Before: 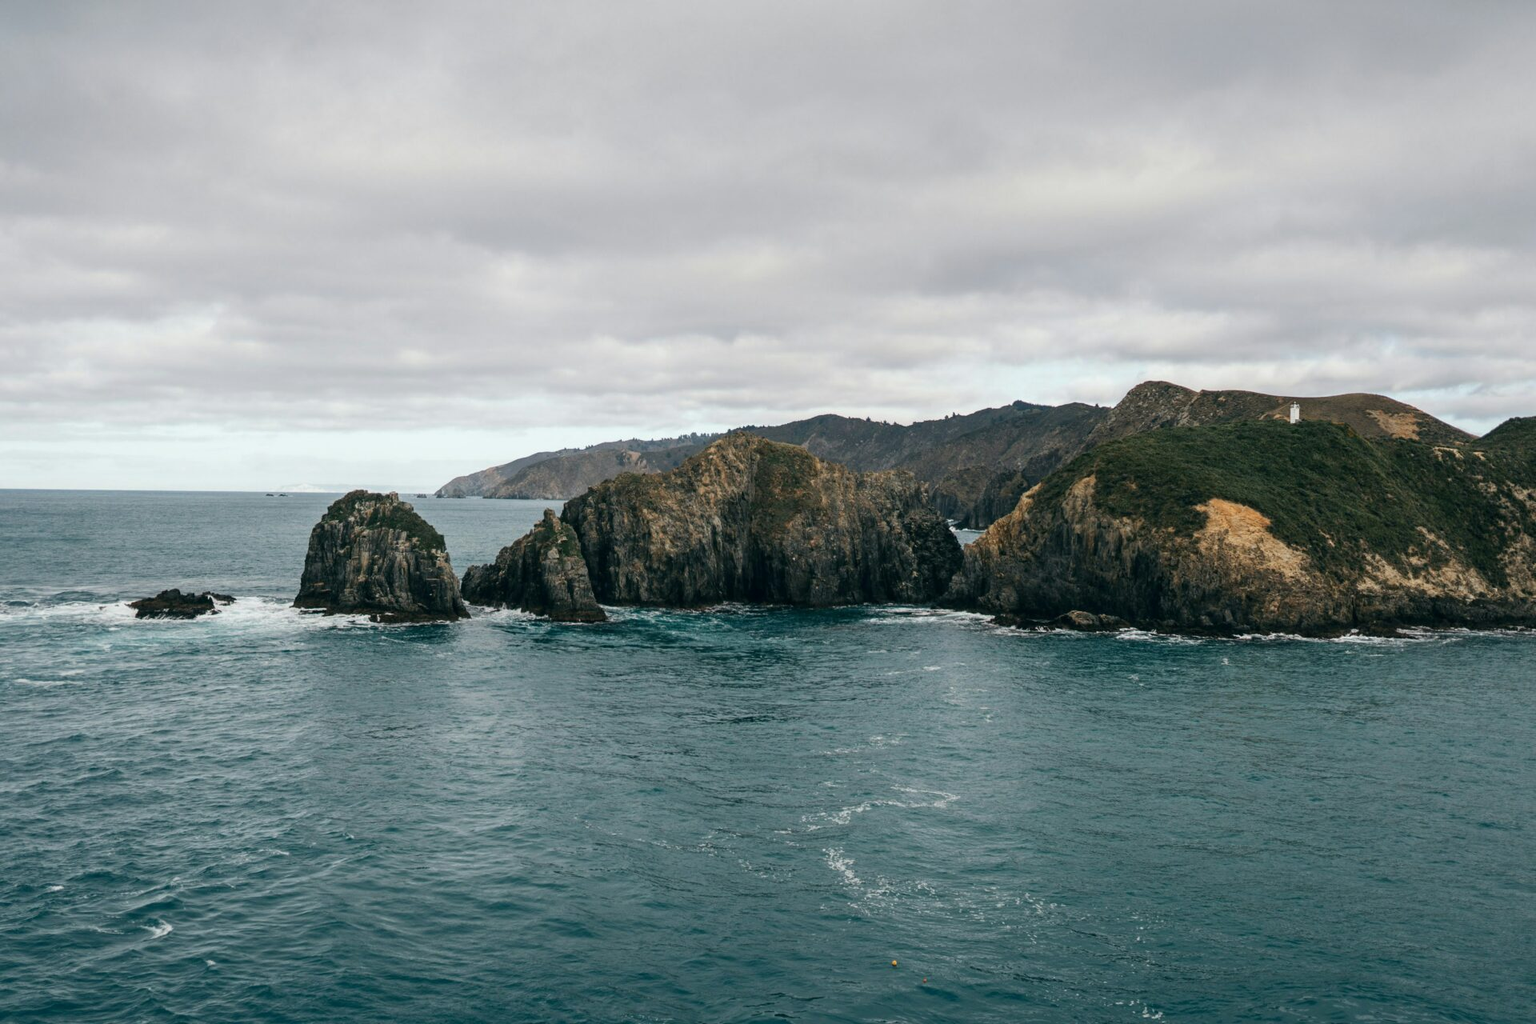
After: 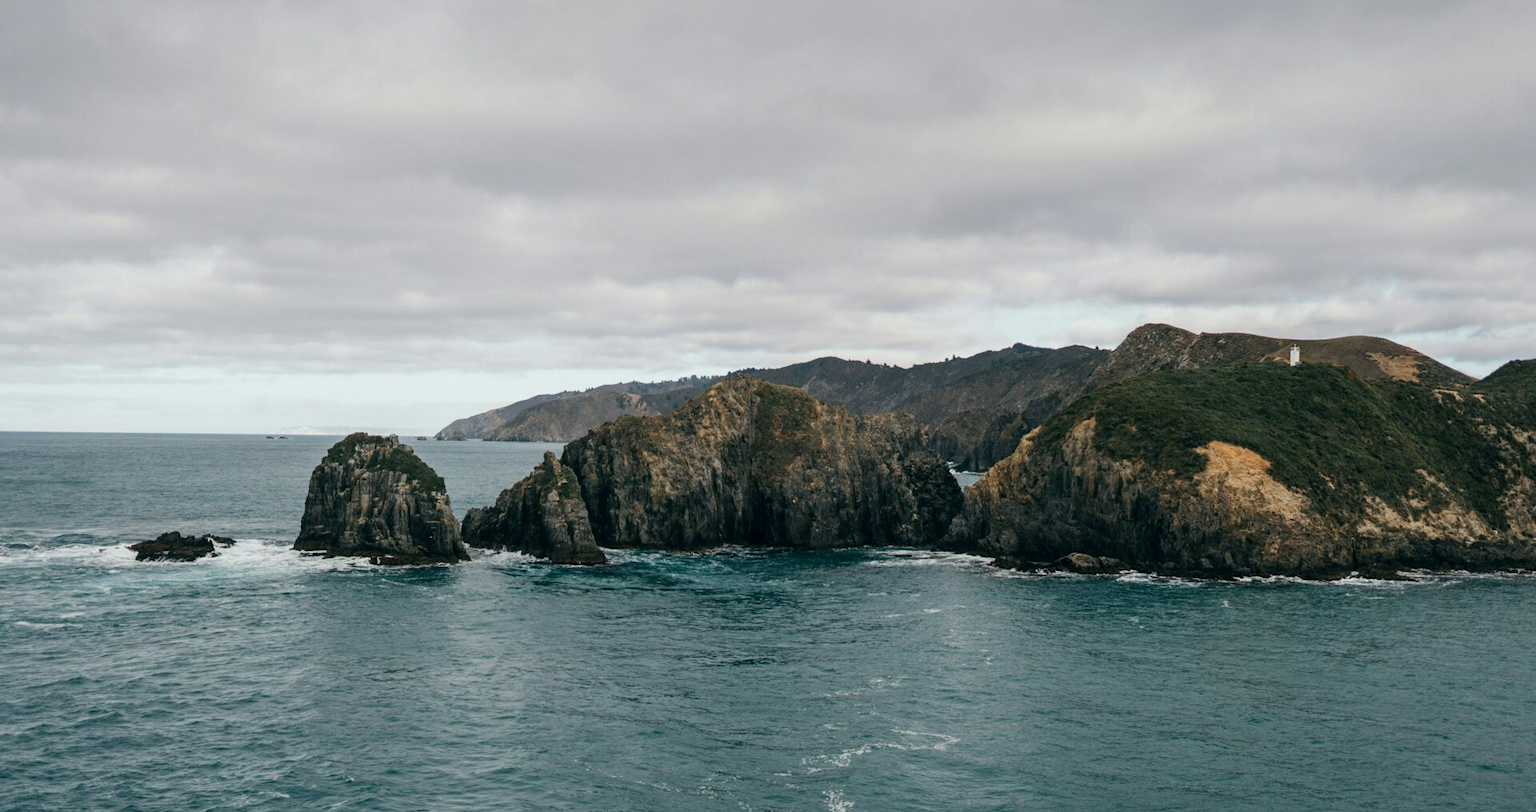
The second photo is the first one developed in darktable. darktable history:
crop and rotate: top 5.669%, bottom 14.983%
exposure: black level correction 0.001, exposure -0.124 EV, compensate highlight preservation false
